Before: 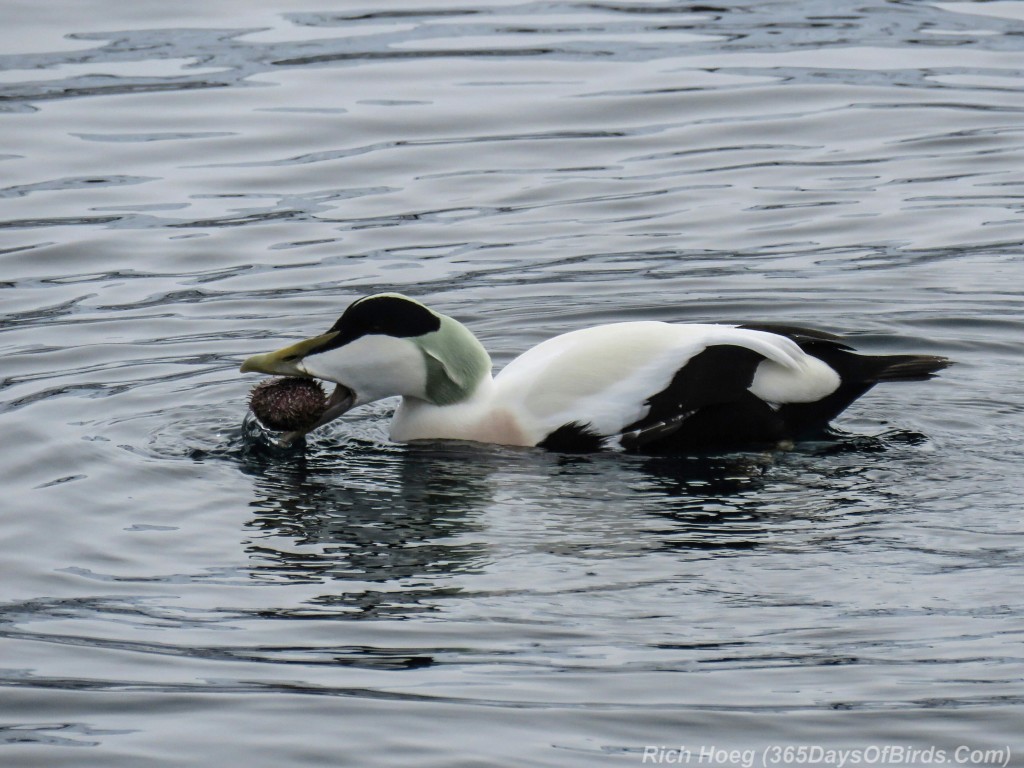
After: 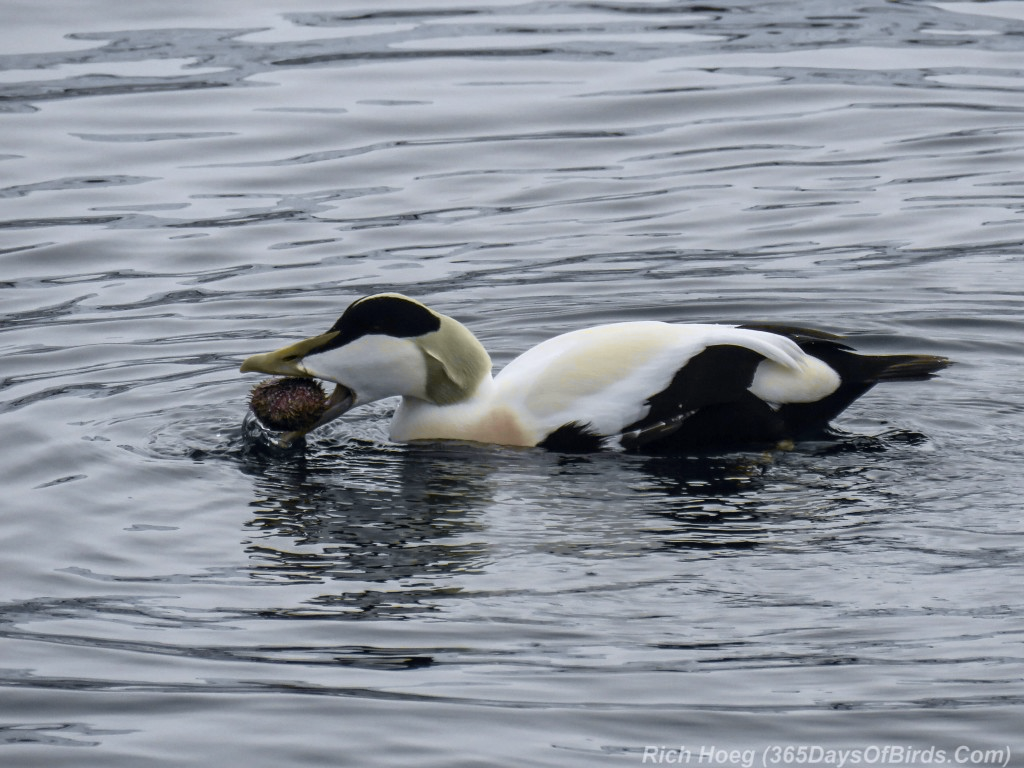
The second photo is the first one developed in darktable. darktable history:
tone curve: curves: ch0 [(0, 0) (0.15, 0.17) (0.452, 0.437) (0.611, 0.588) (0.751, 0.749) (1, 1)]; ch1 [(0, 0) (0.325, 0.327) (0.412, 0.45) (0.453, 0.484) (0.5, 0.501) (0.541, 0.55) (0.617, 0.612) (0.695, 0.697) (1, 1)]; ch2 [(0, 0) (0.386, 0.397) (0.452, 0.459) (0.505, 0.498) (0.524, 0.547) (0.574, 0.566) (0.633, 0.641) (1, 1)], color space Lab, independent channels, preserve colors none
